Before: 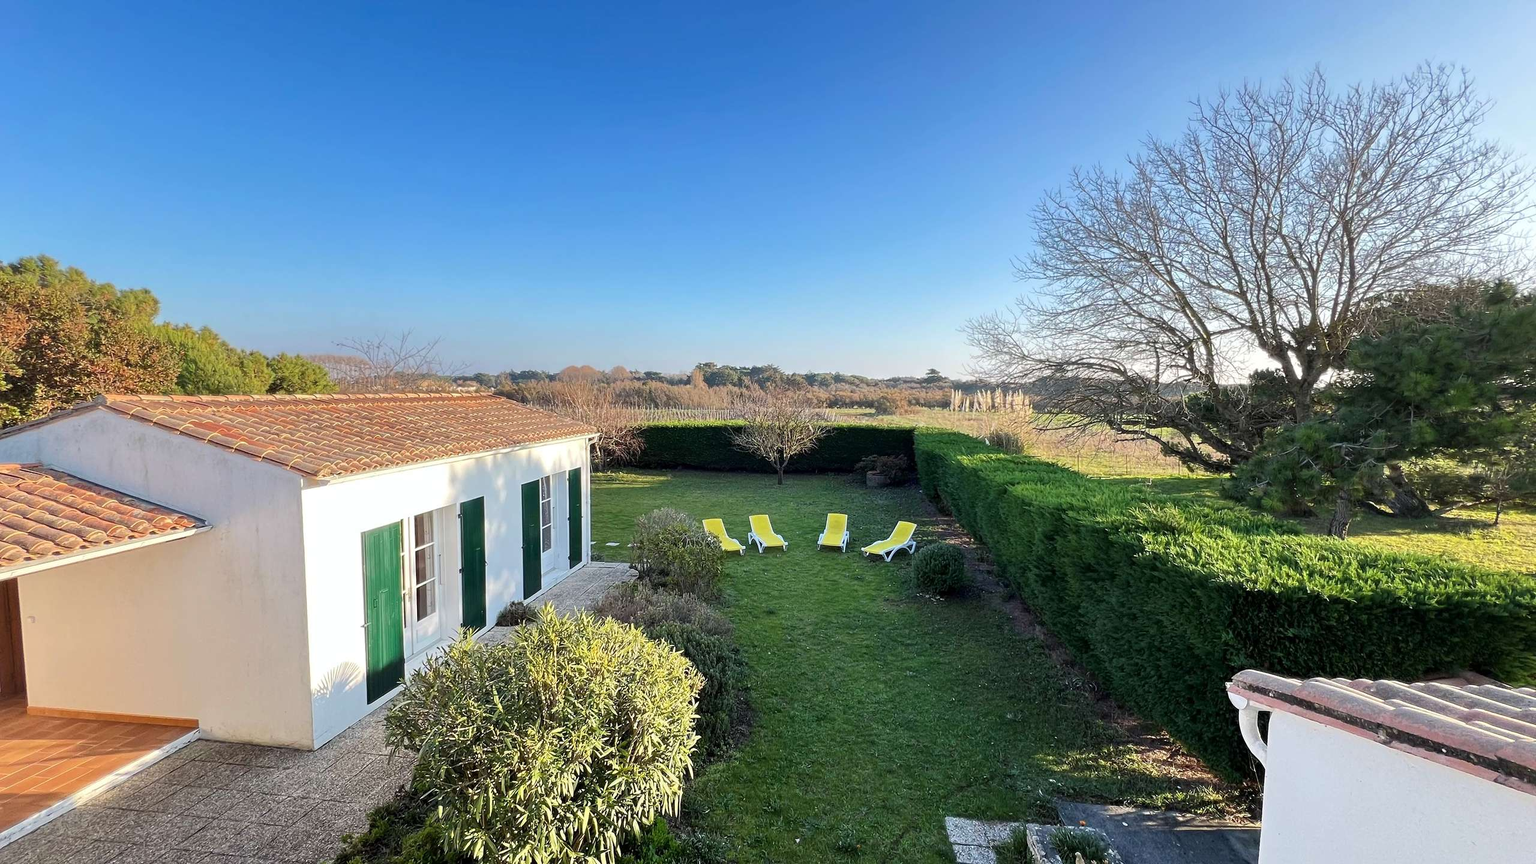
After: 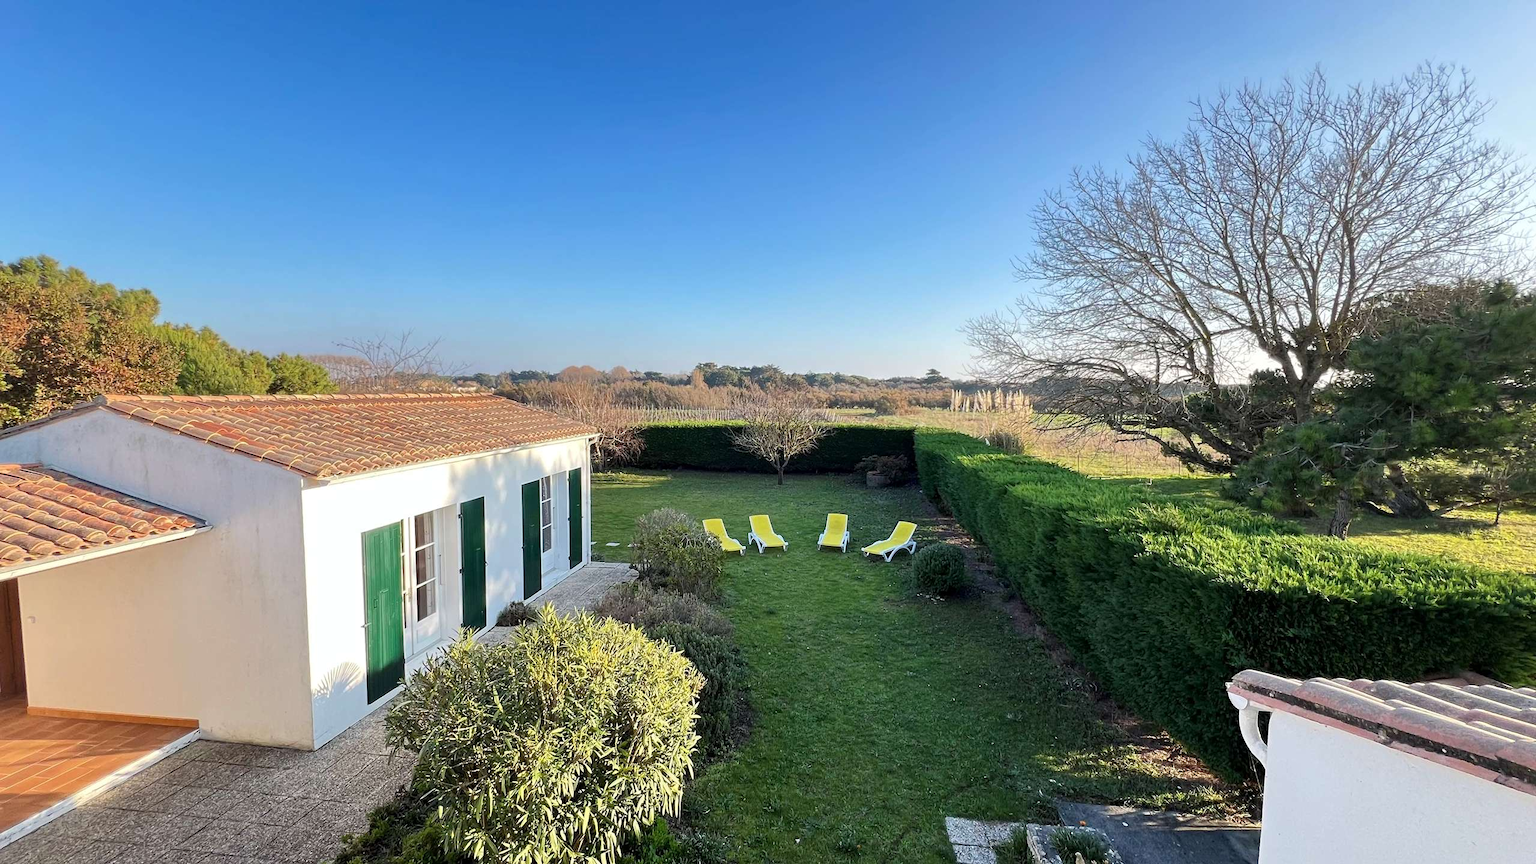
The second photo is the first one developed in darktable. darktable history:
local contrast: mode bilateral grid, contrast 14, coarseness 36, detail 105%, midtone range 0.2
